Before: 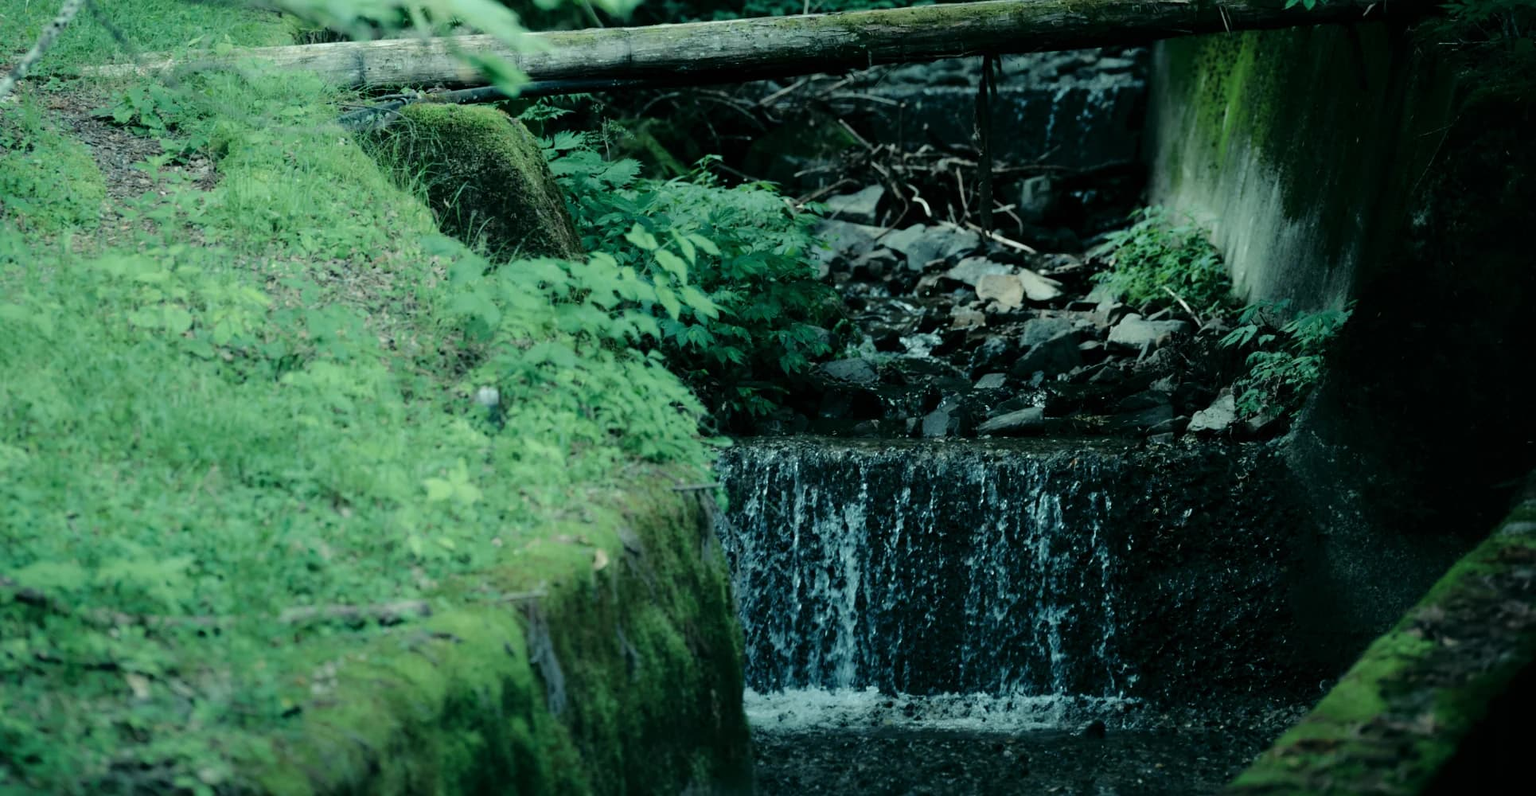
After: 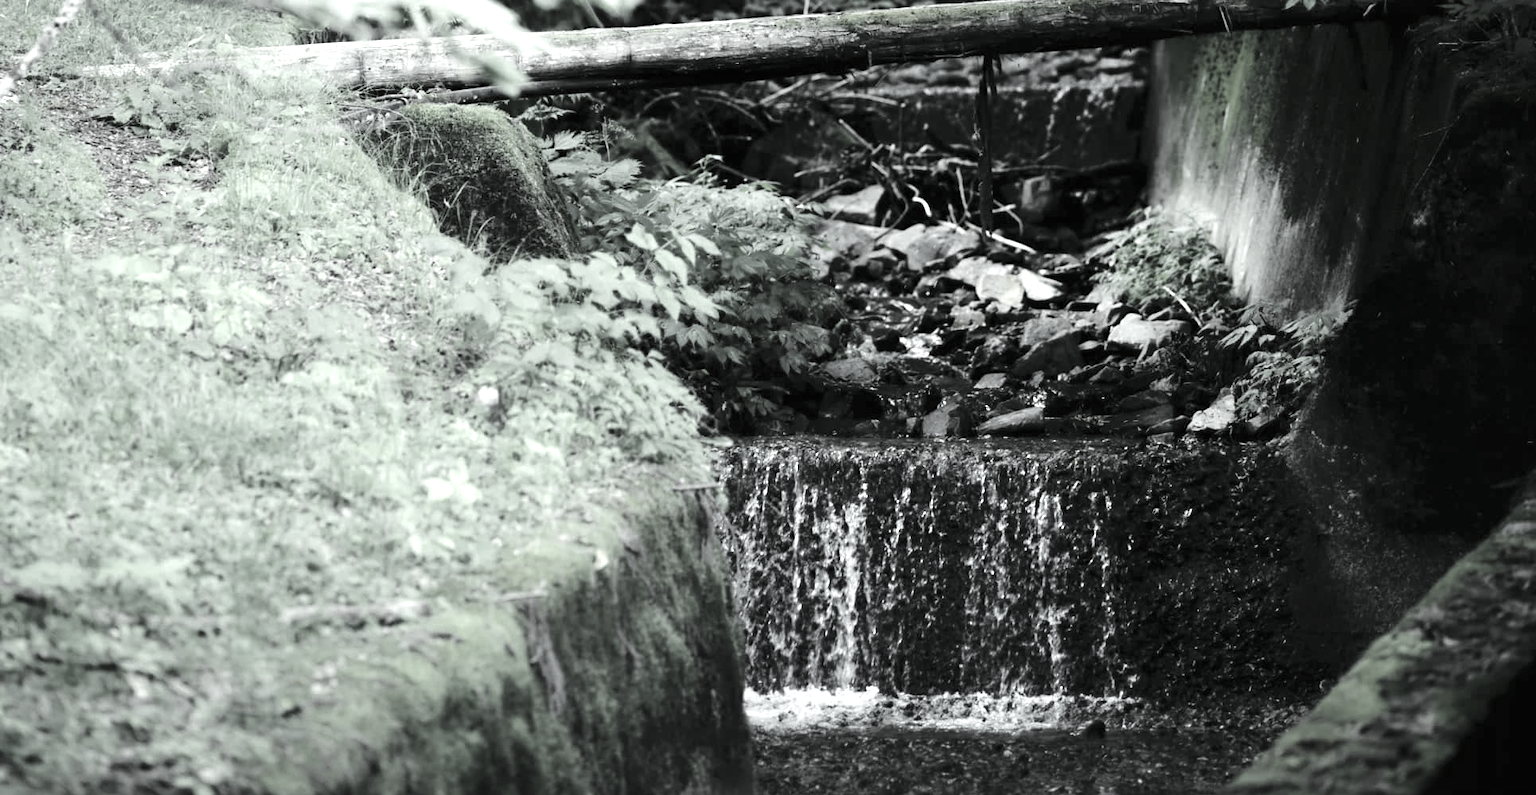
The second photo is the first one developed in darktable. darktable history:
exposure: black level correction 0, exposure 1.2 EV, compensate highlight preservation false
color zones: curves: ch0 [(0, 0.613) (0.01, 0.613) (0.245, 0.448) (0.498, 0.529) (0.642, 0.665) (0.879, 0.777) (0.99, 0.613)]; ch1 [(0, 0.035) (0.121, 0.189) (0.259, 0.197) (0.415, 0.061) (0.589, 0.022) (0.732, 0.022) (0.857, 0.026) (0.991, 0.053)]
